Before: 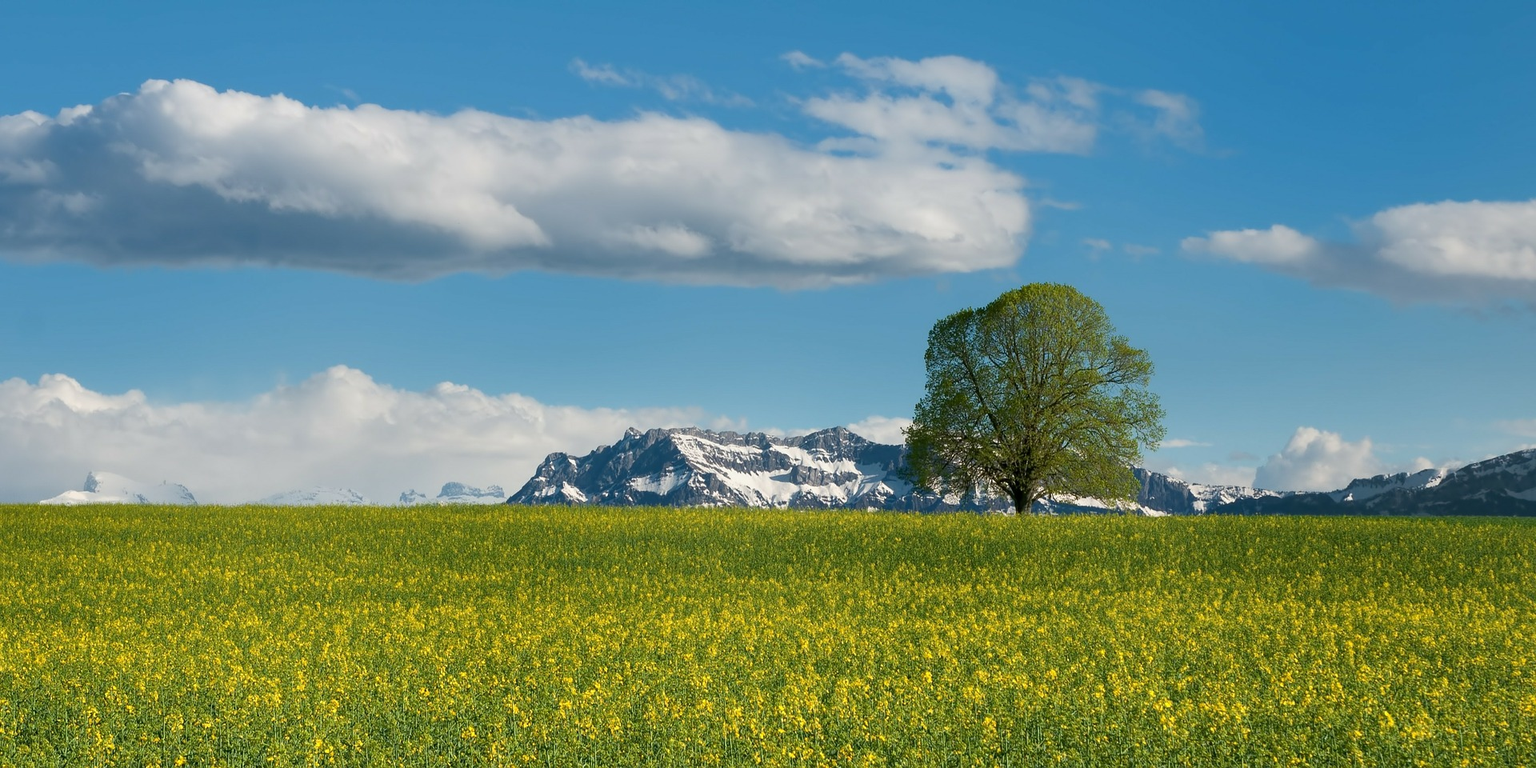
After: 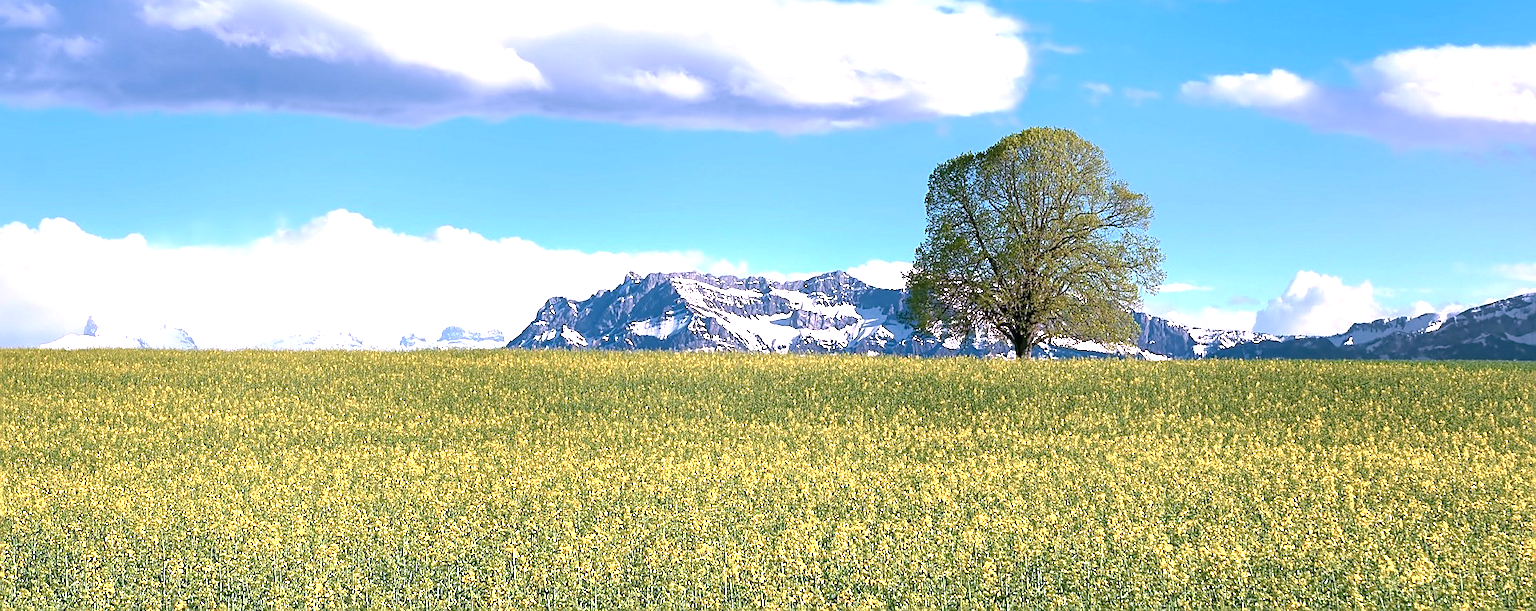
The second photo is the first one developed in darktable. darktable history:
exposure: exposure 1.249 EV, compensate exposure bias true, compensate highlight preservation false
tone curve: curves: ch0 [(0, 0) (0.003, 0.013) (0.011, 0.018) (0.025, 0.027) (0.044, 0.045) (0.069, 0.068) (0.1, 0.096) (0.136, 0.13) (0.177, 0.168) (0.224, 0.217) (0.277, 0.277) (0.335, 0.338) (0.399, 0.401) (0.468, 0.473) (0.543, 0.544) (0.623, 0.621) (0.709, 0.7) (0.801, 0.781) (0.898, 0.869) (1, 1)], preserve colors none
sharpen: on, module defaults
color correction: highlights a* 15.22, highlights b* -25.71
crop and rotate: top 20.354%
